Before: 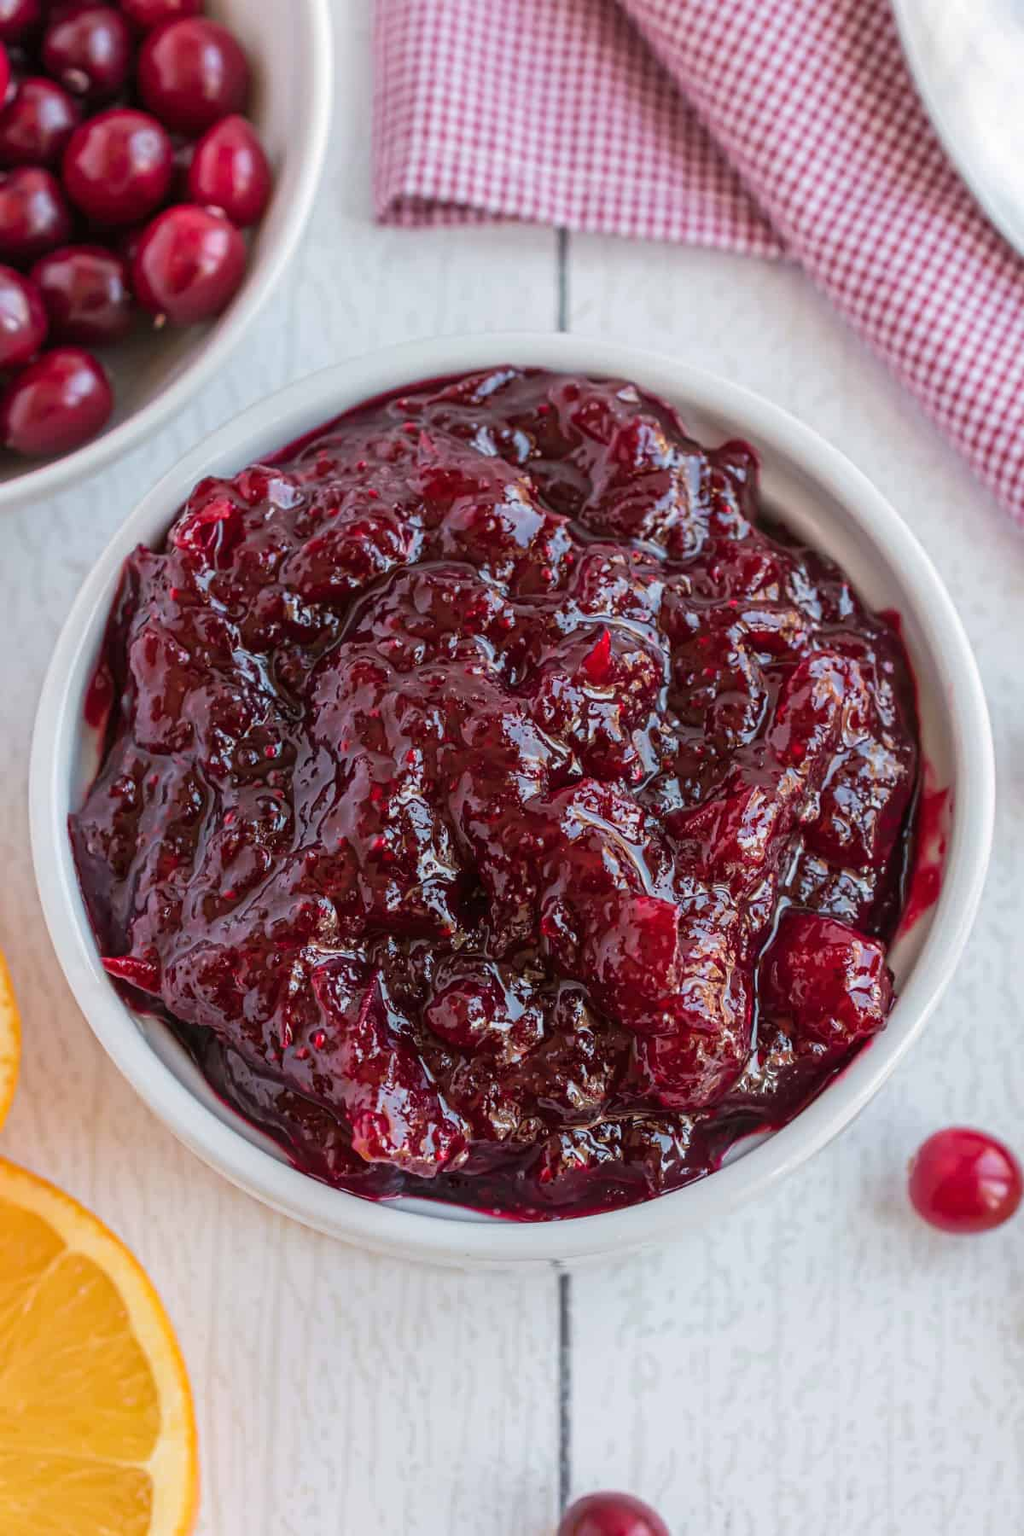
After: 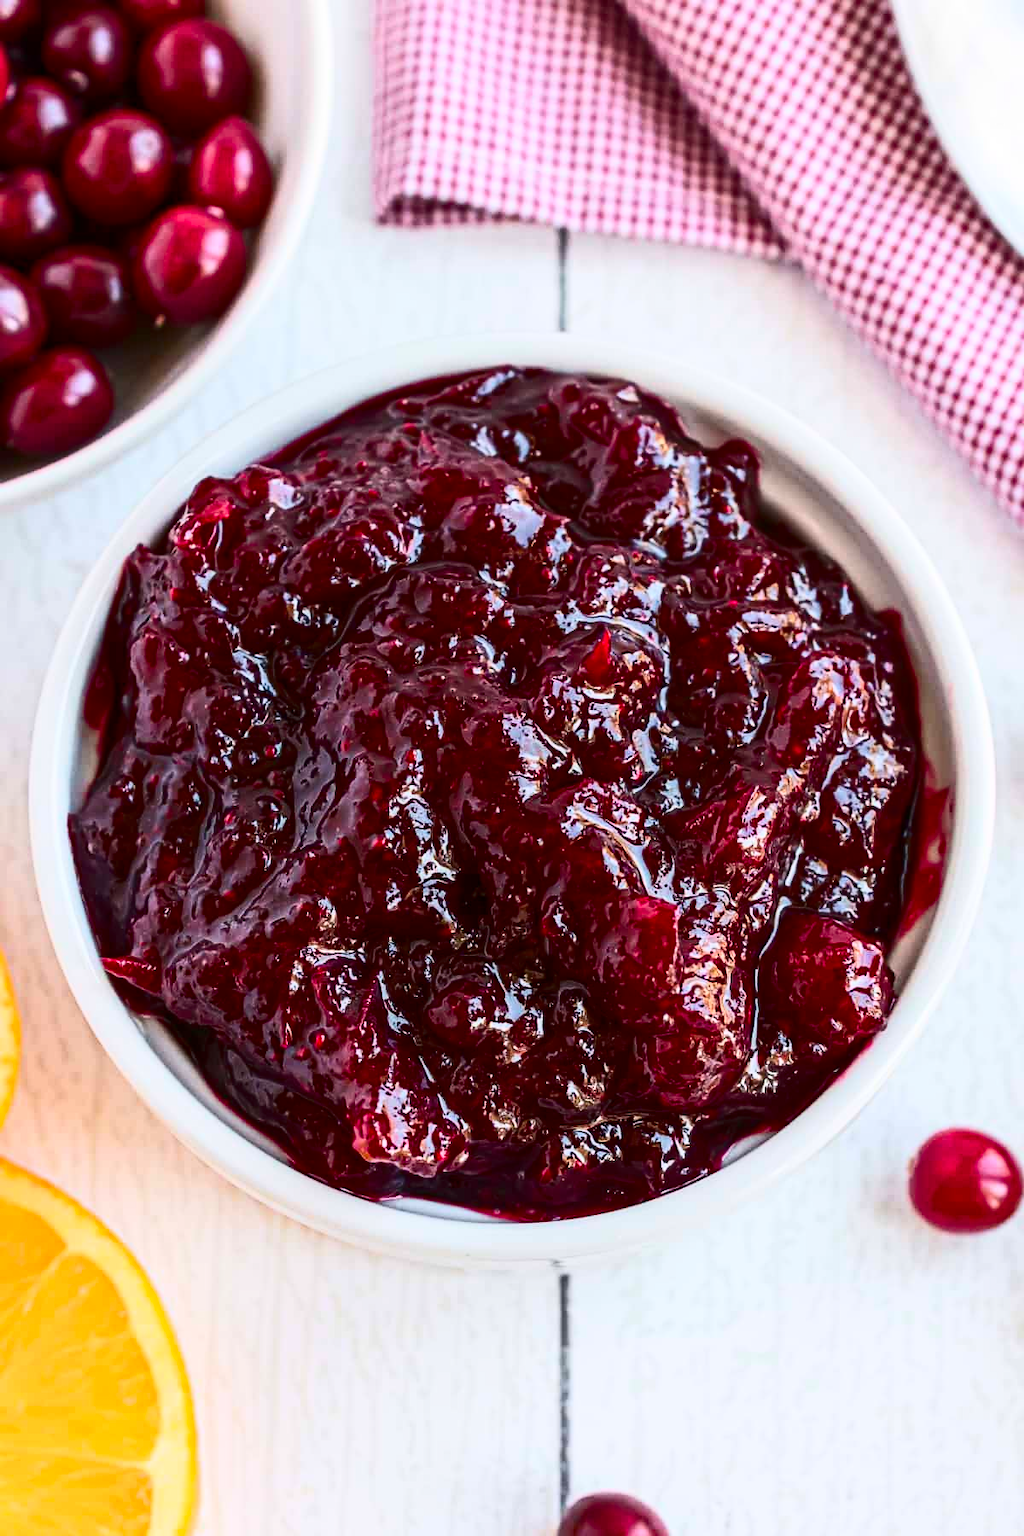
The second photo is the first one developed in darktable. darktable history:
contrast brightness saturation: contrast 0.409, brightness 0.041, saturation 0.264
